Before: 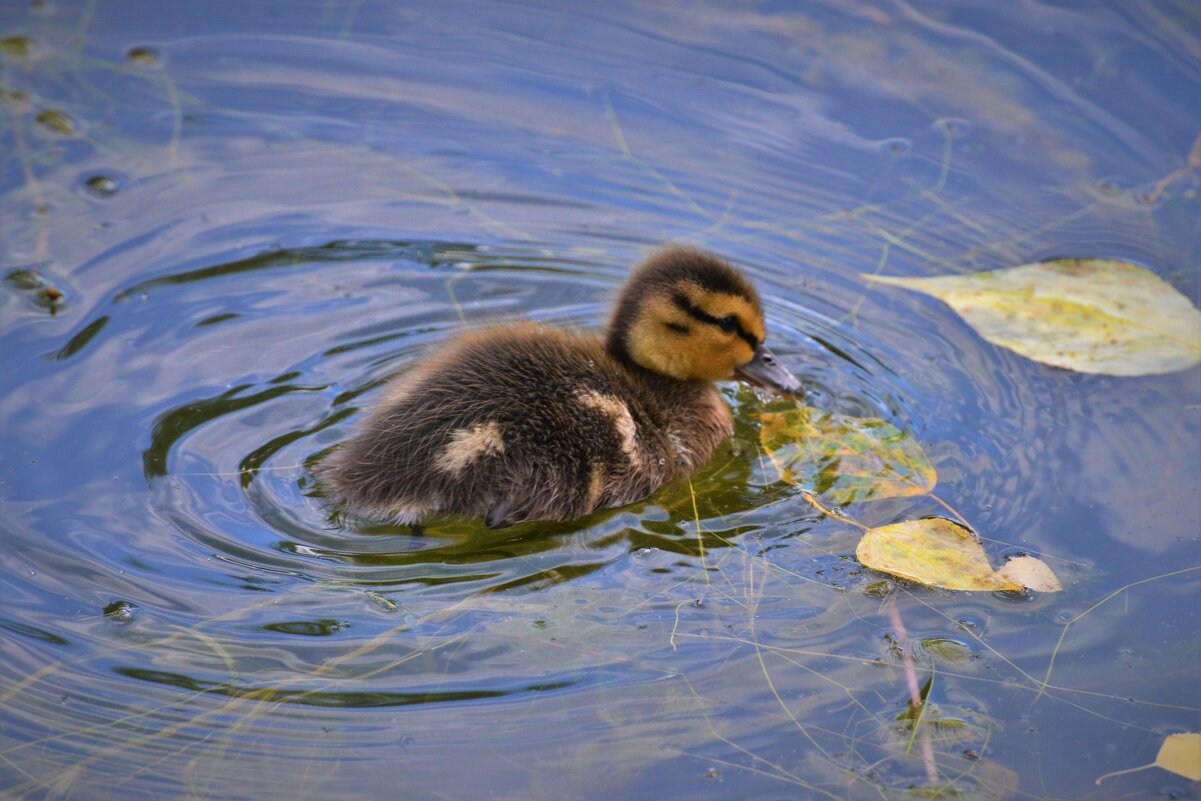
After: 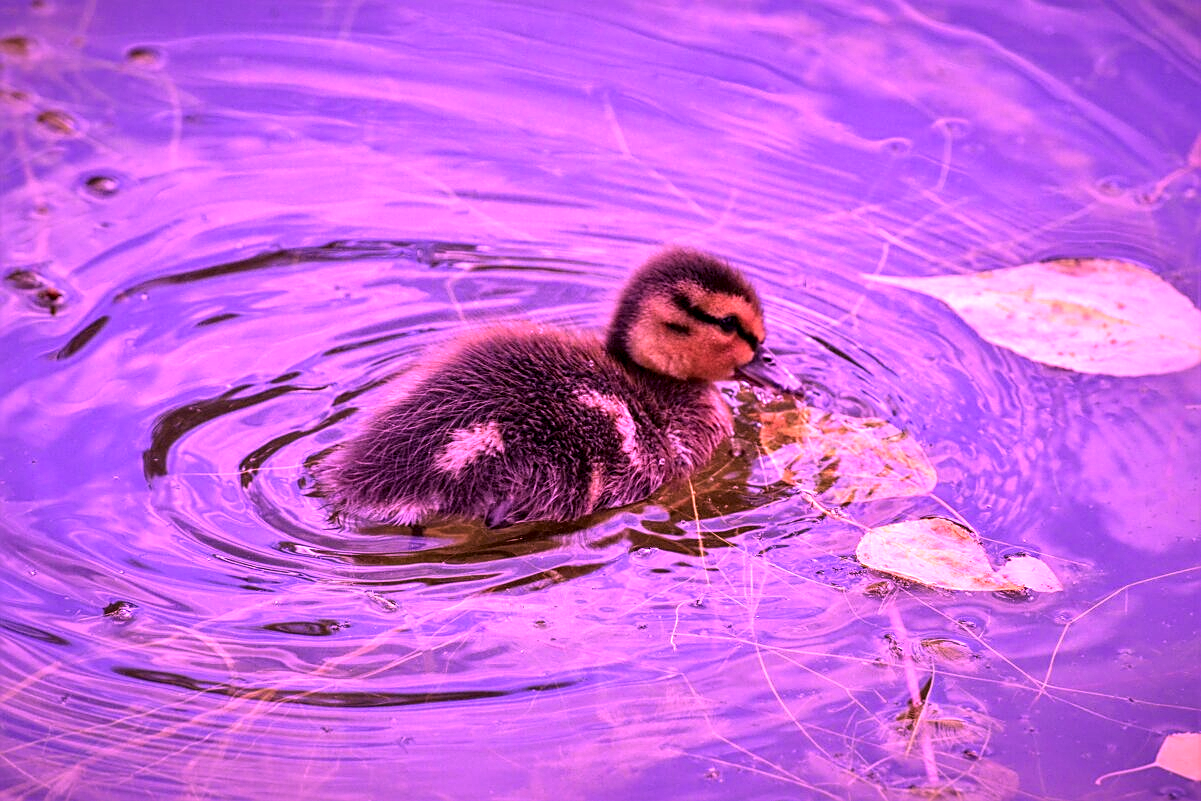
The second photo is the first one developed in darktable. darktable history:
local contrast: highlights 59%, detail 146%
sharpen: on, module defaults
exposure: black level correction 0.001, exposure 0.5 EV, compensate exposure bias true, compensate highlight preservation false
color calibration: illuminant custom, x 0.262, y 0.521, temperature 7011.24 K
